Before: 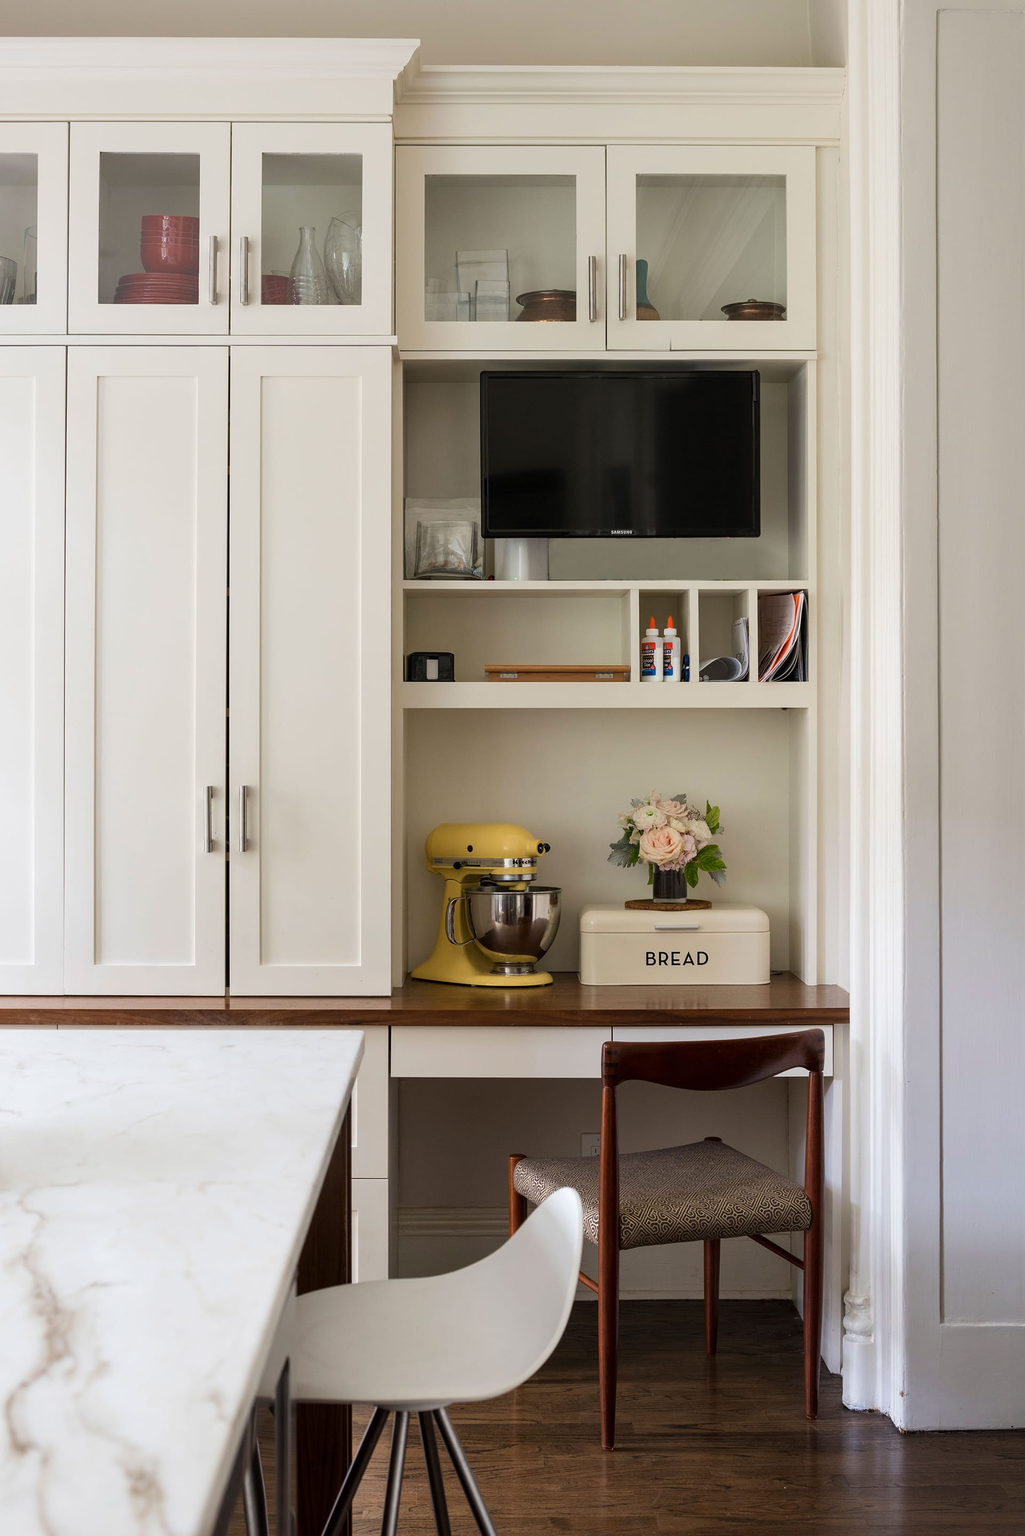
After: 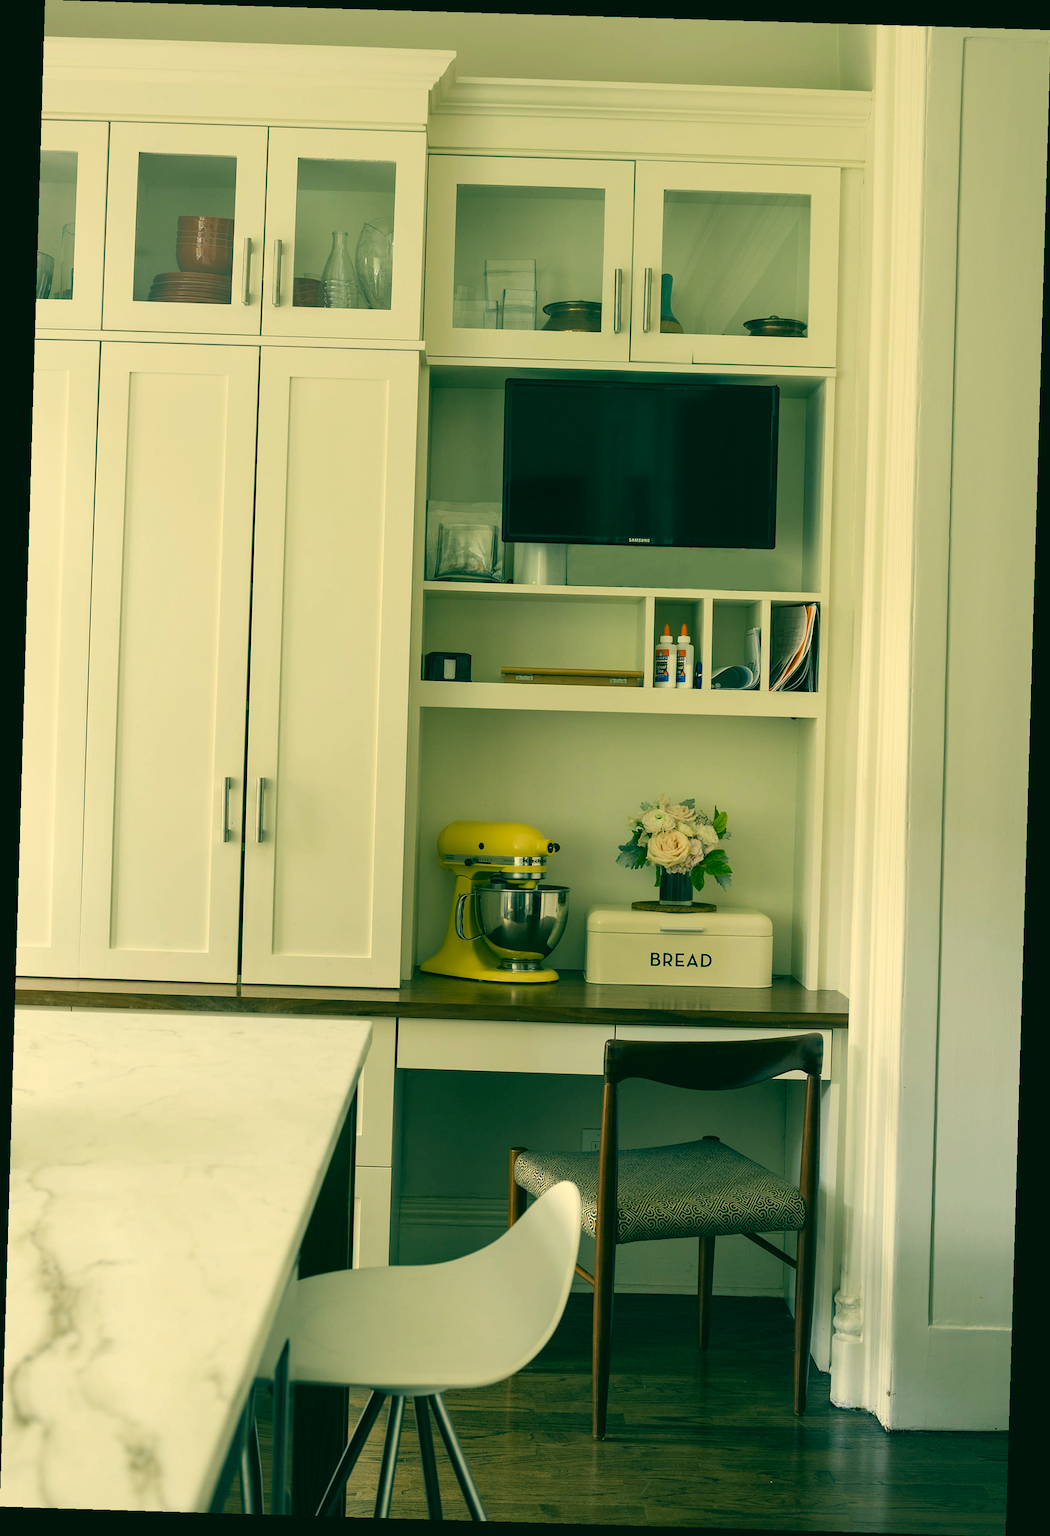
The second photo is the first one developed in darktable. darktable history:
color correction: highlights a* 1.83, highlights b* 34.02, shadows a* -36.68, shadows b* -5.48
rotate and perspective: rotation 1.72°, automatic cropping off
